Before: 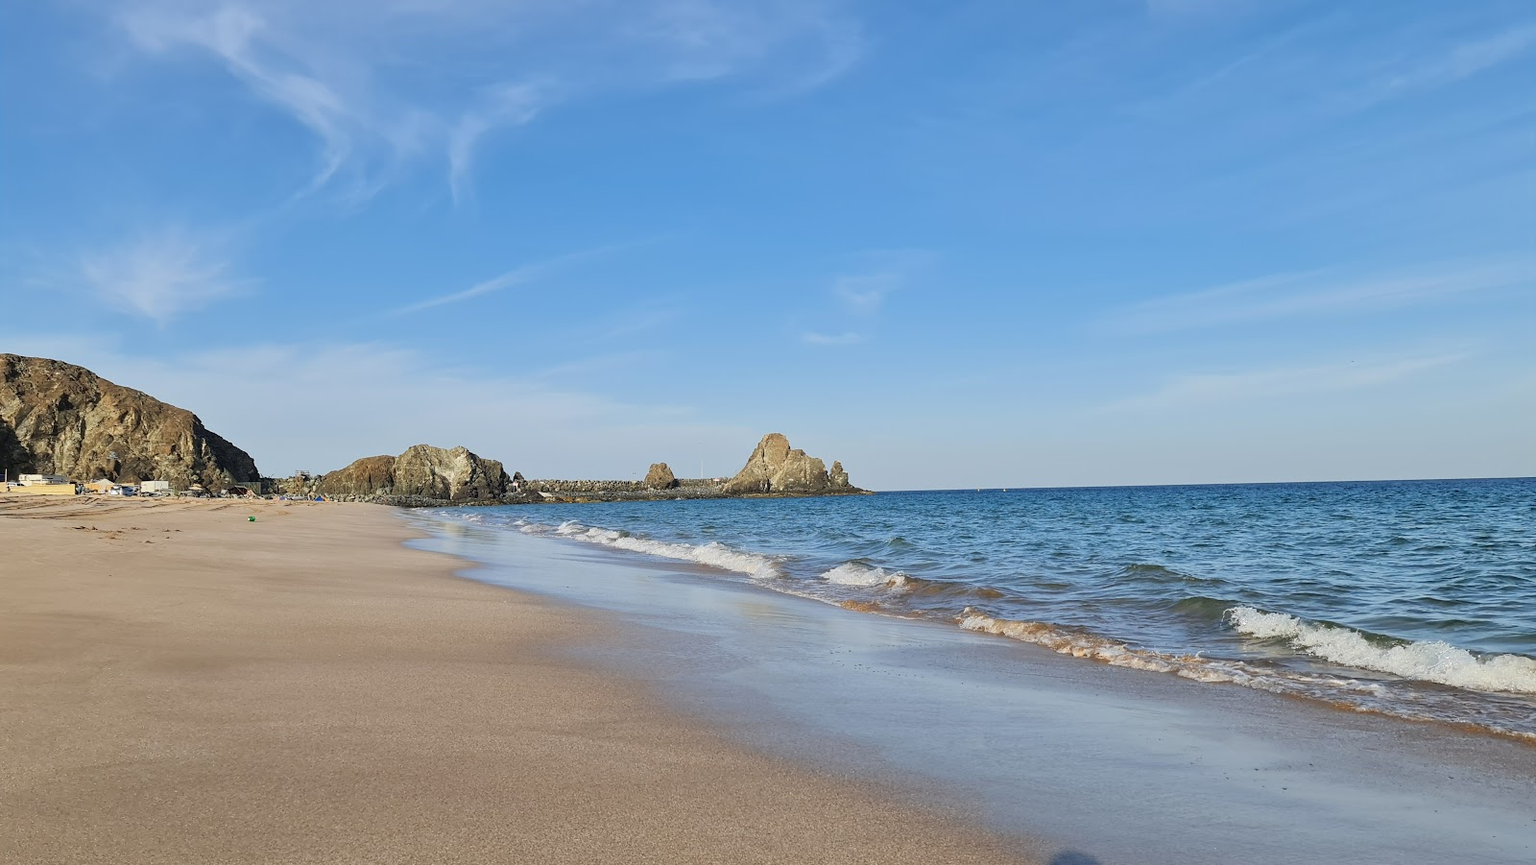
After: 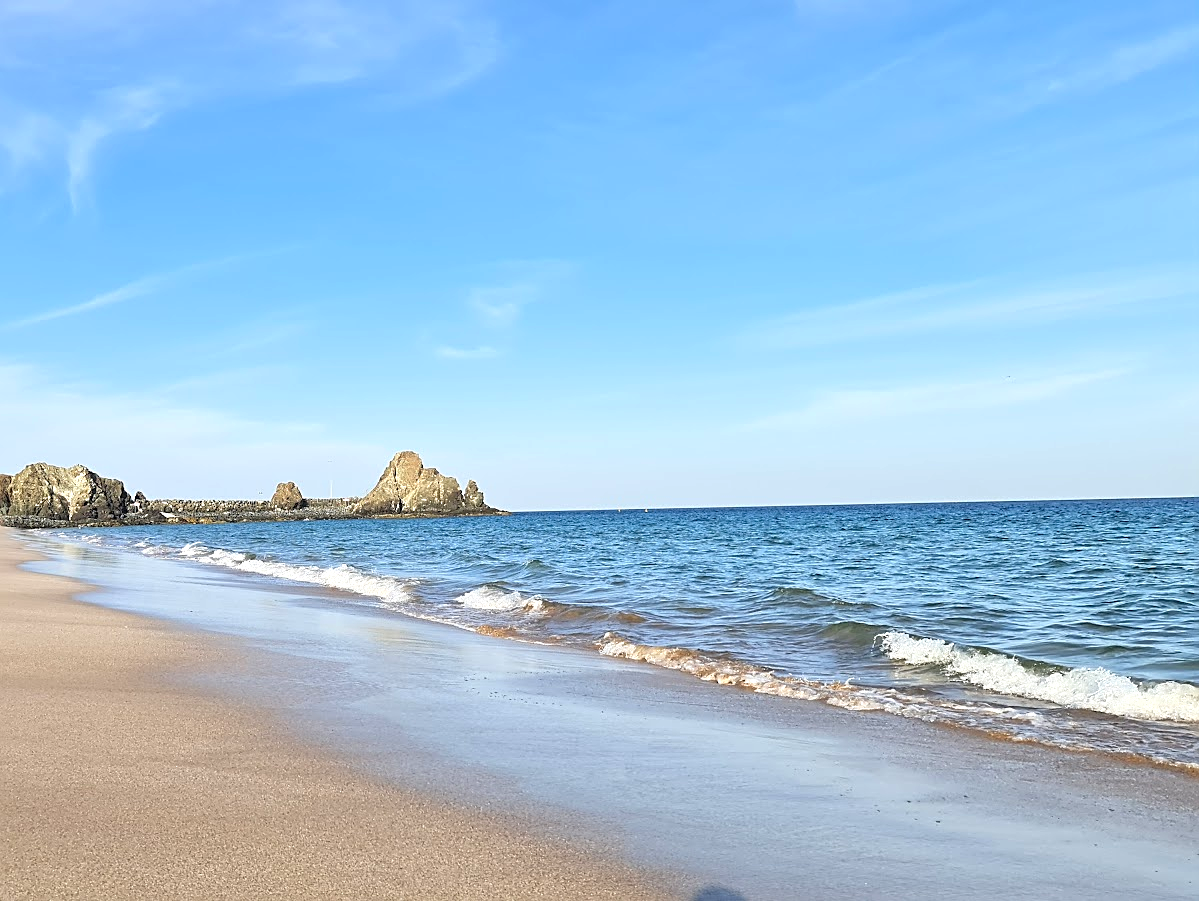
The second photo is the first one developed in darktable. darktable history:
sharpen: on, module defaults
crop and rotate: left 25.023%
exposure: black level correction 0, exposure 0.704 EV, compensate exposure bias true, compensate highlight preservation false
